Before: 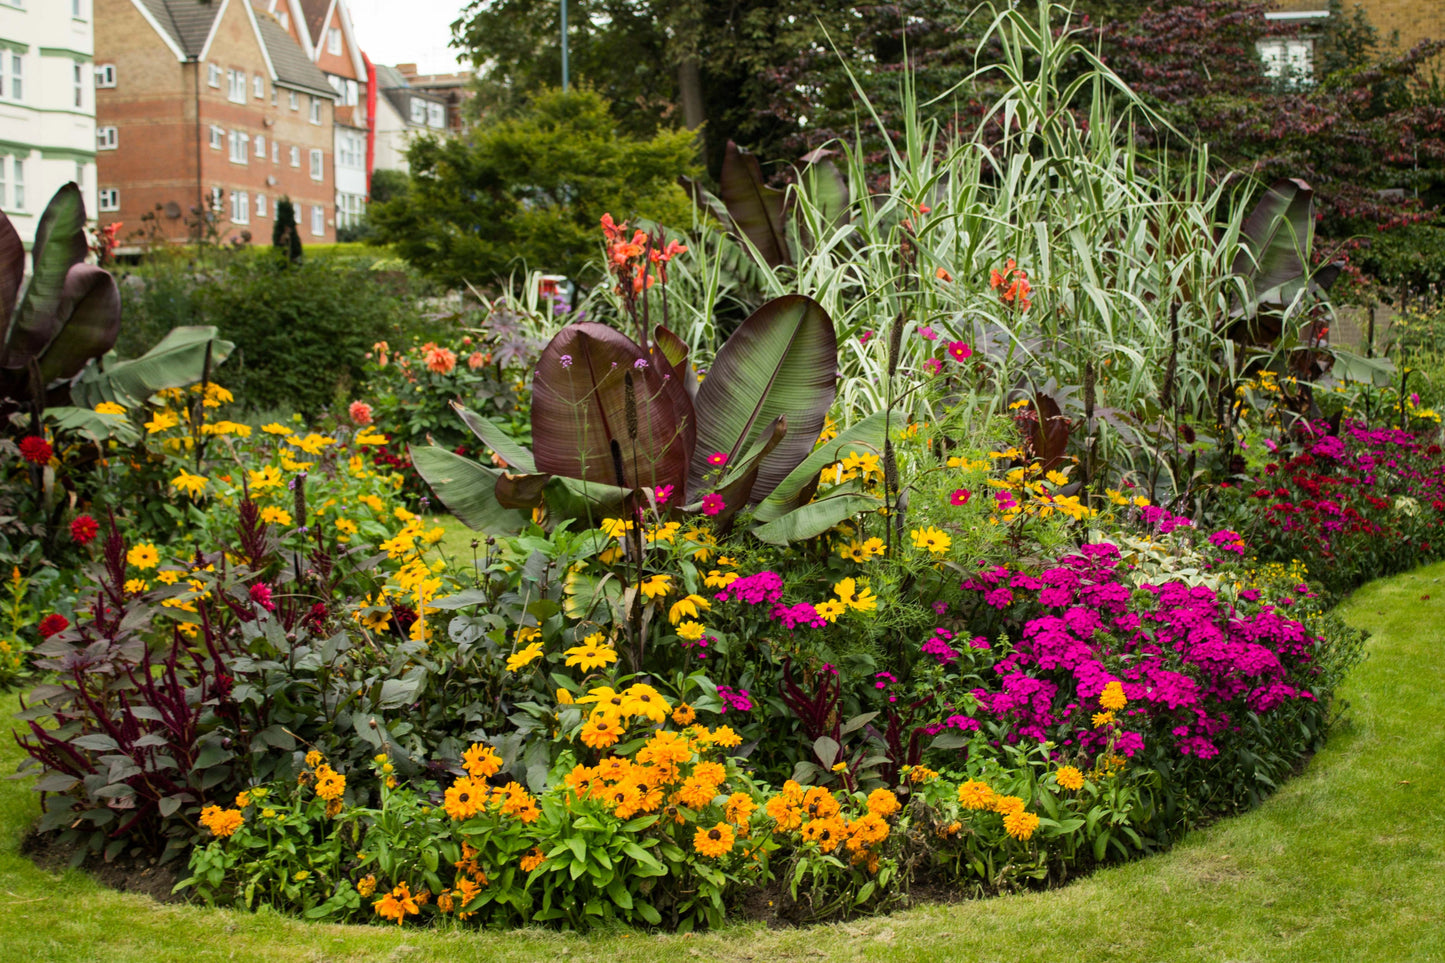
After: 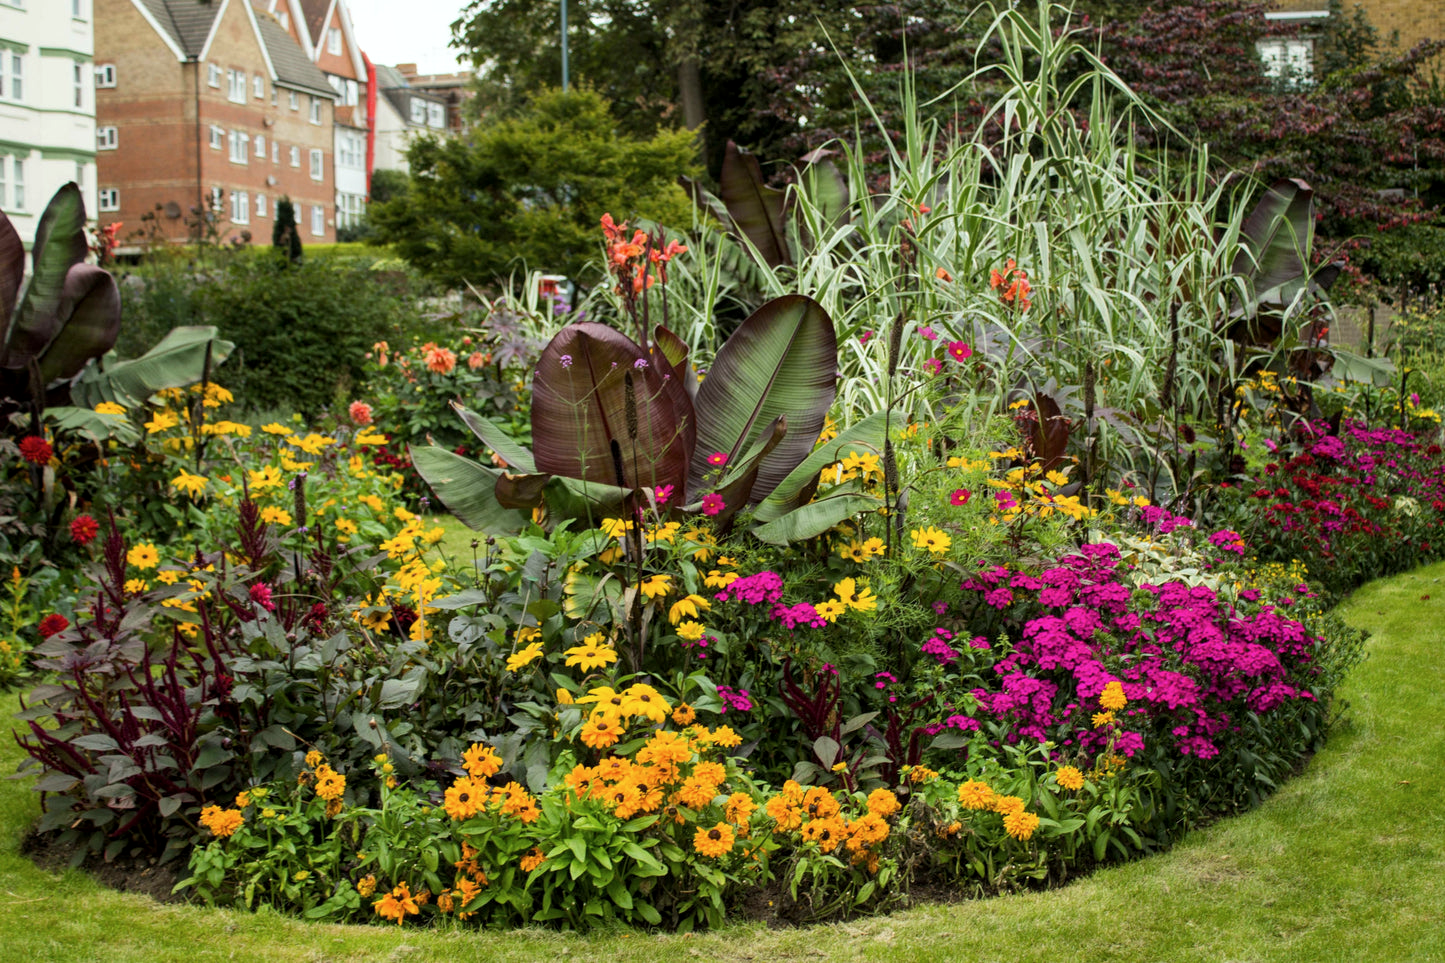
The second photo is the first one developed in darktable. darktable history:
white balance: red 0.978, blue 0.999
local contrast: highlights 100%, shadows 100%, detail 120%, midtone range 0.2
contrast brightness saturation: saturation -0.05
